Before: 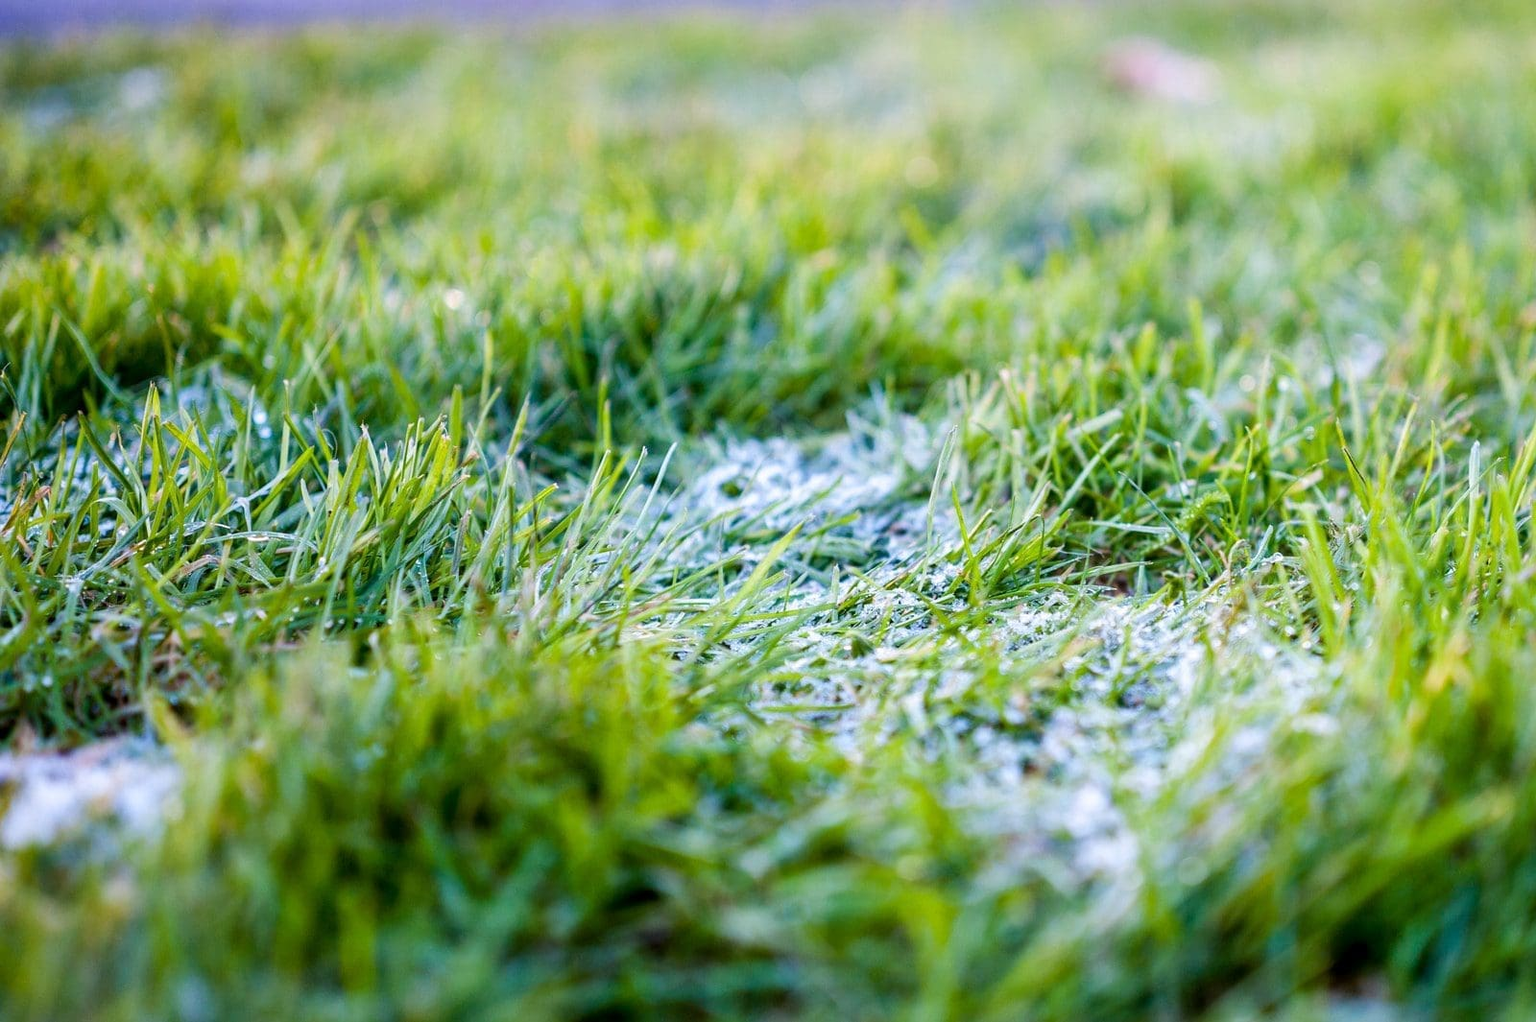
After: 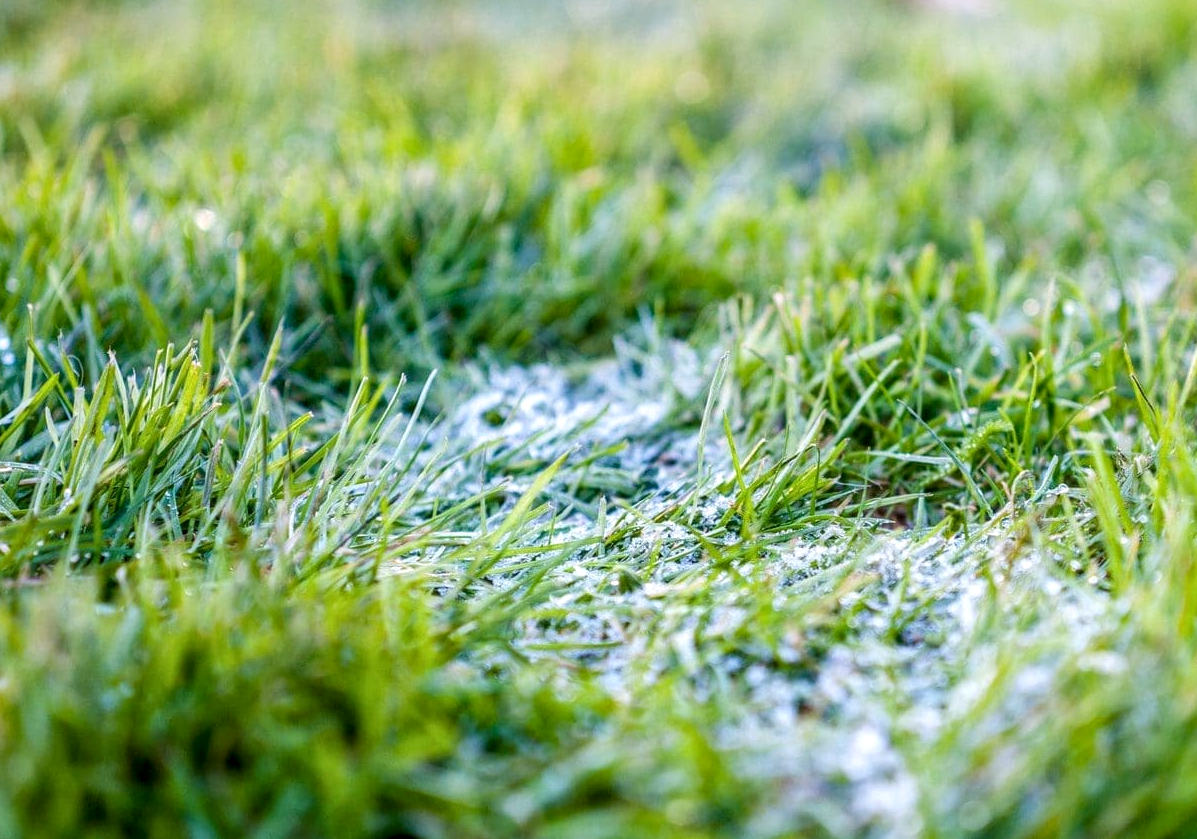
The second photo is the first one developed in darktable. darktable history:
crop: left 16.768%, top 8.653%, right 8.362%, bottom 12.485%
local contrast: on, module defaults
